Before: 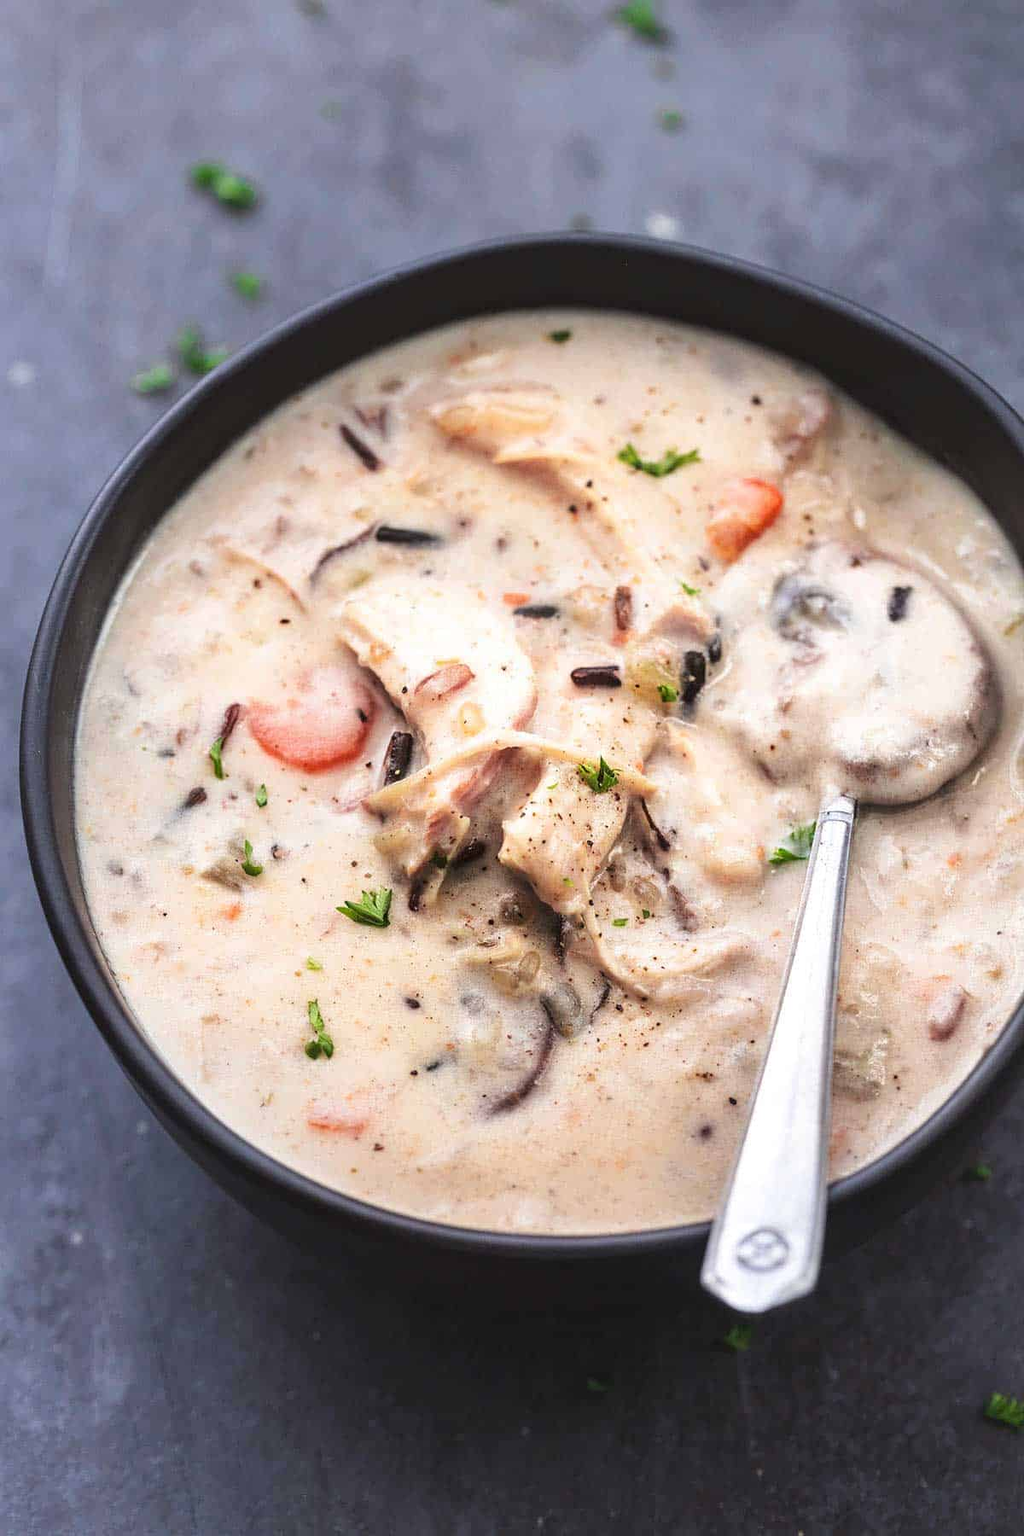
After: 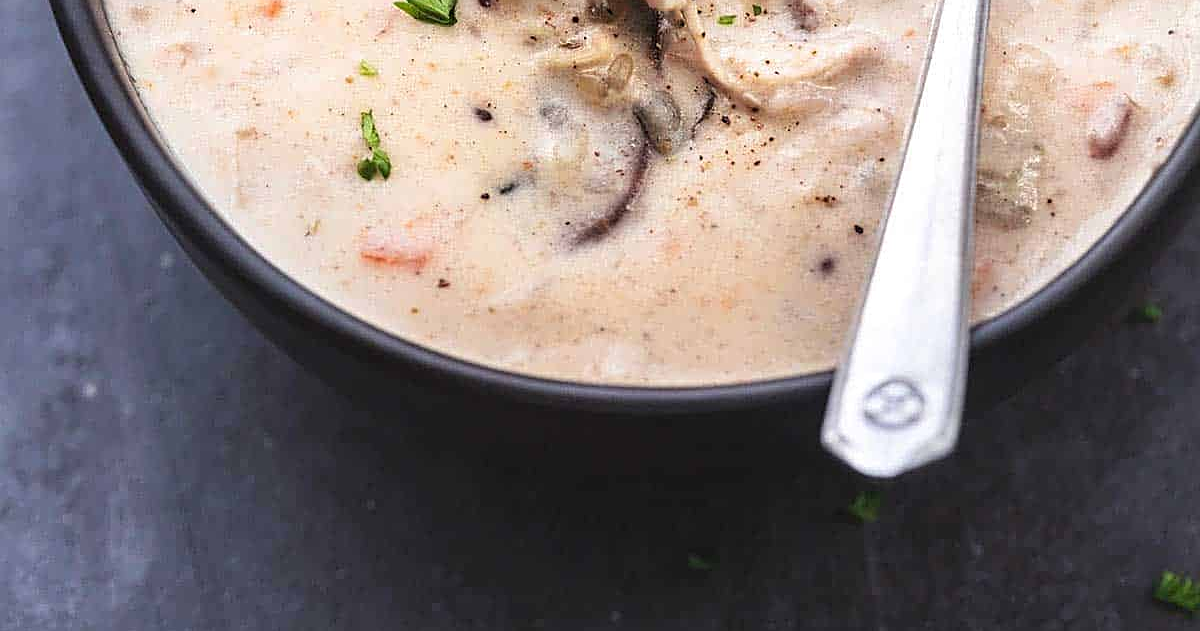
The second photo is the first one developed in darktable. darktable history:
sharpen: on, module defaults
crop and rotate: top 58.997%, bottom 5.936%
